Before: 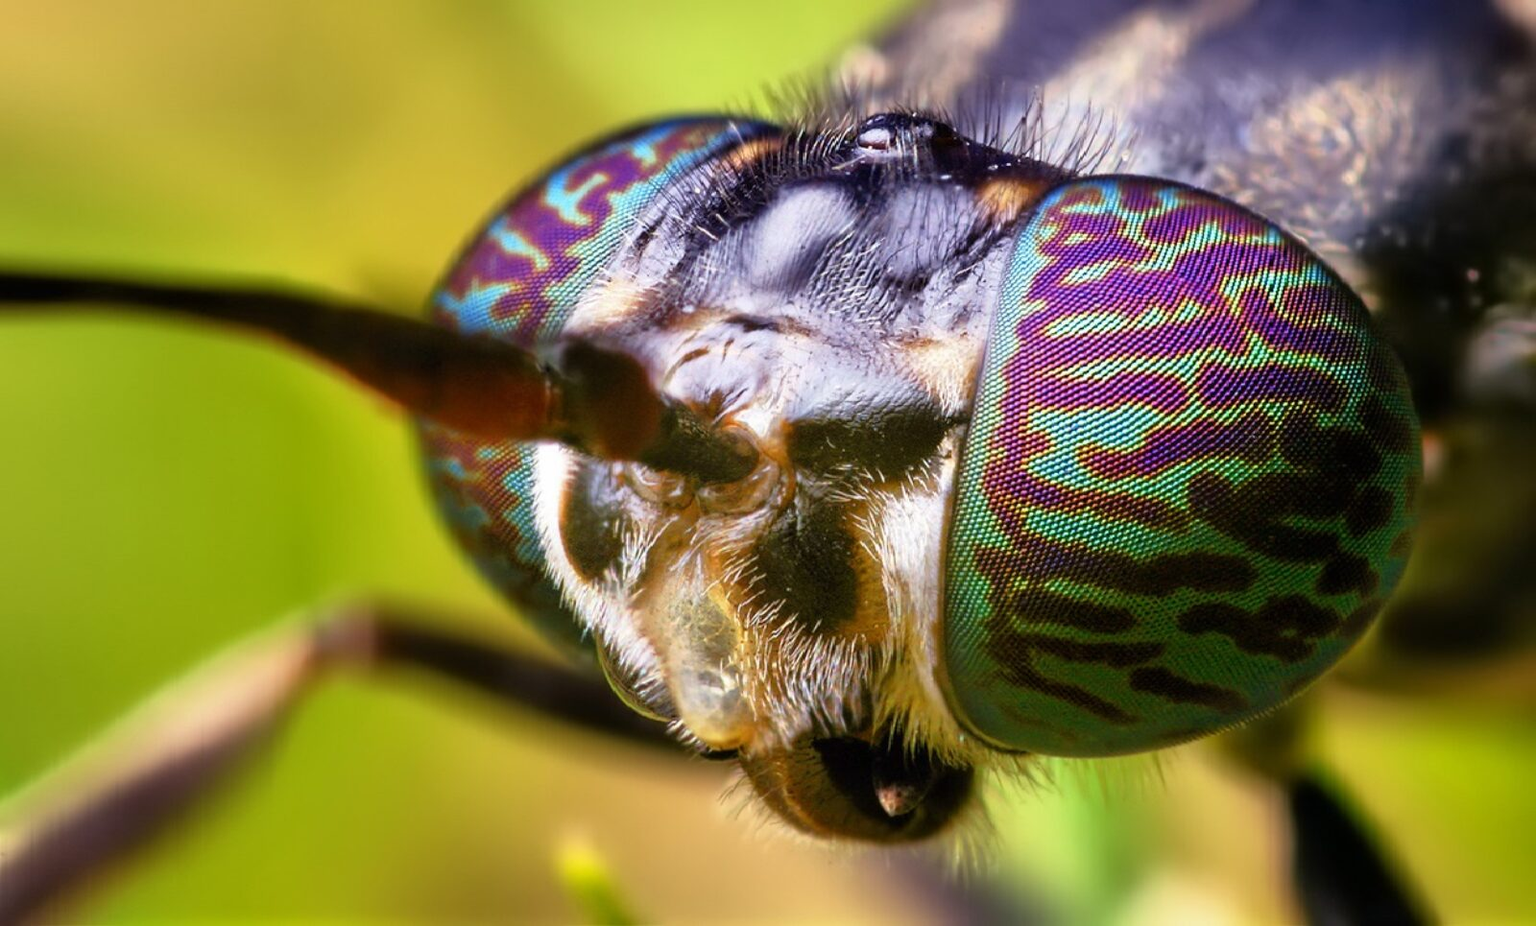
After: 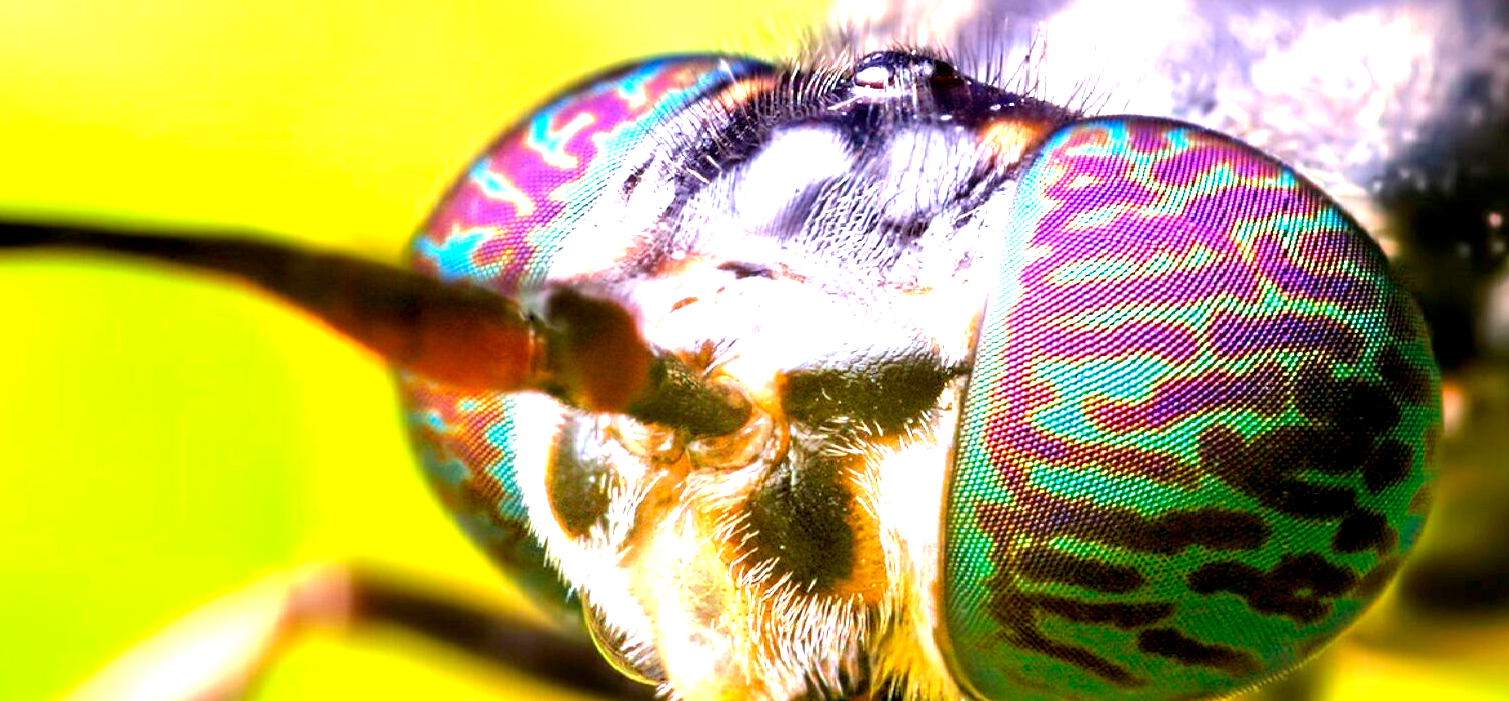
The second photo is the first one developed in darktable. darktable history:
crop: left 2.486%, top 6.984%, right 3.153%, bottom 20.343%
tone equalizer: mask exposure compensation -0.512 EV
exposure: black level correction 0.001, exposure 1.732 EV, compensate highlight preservation false
